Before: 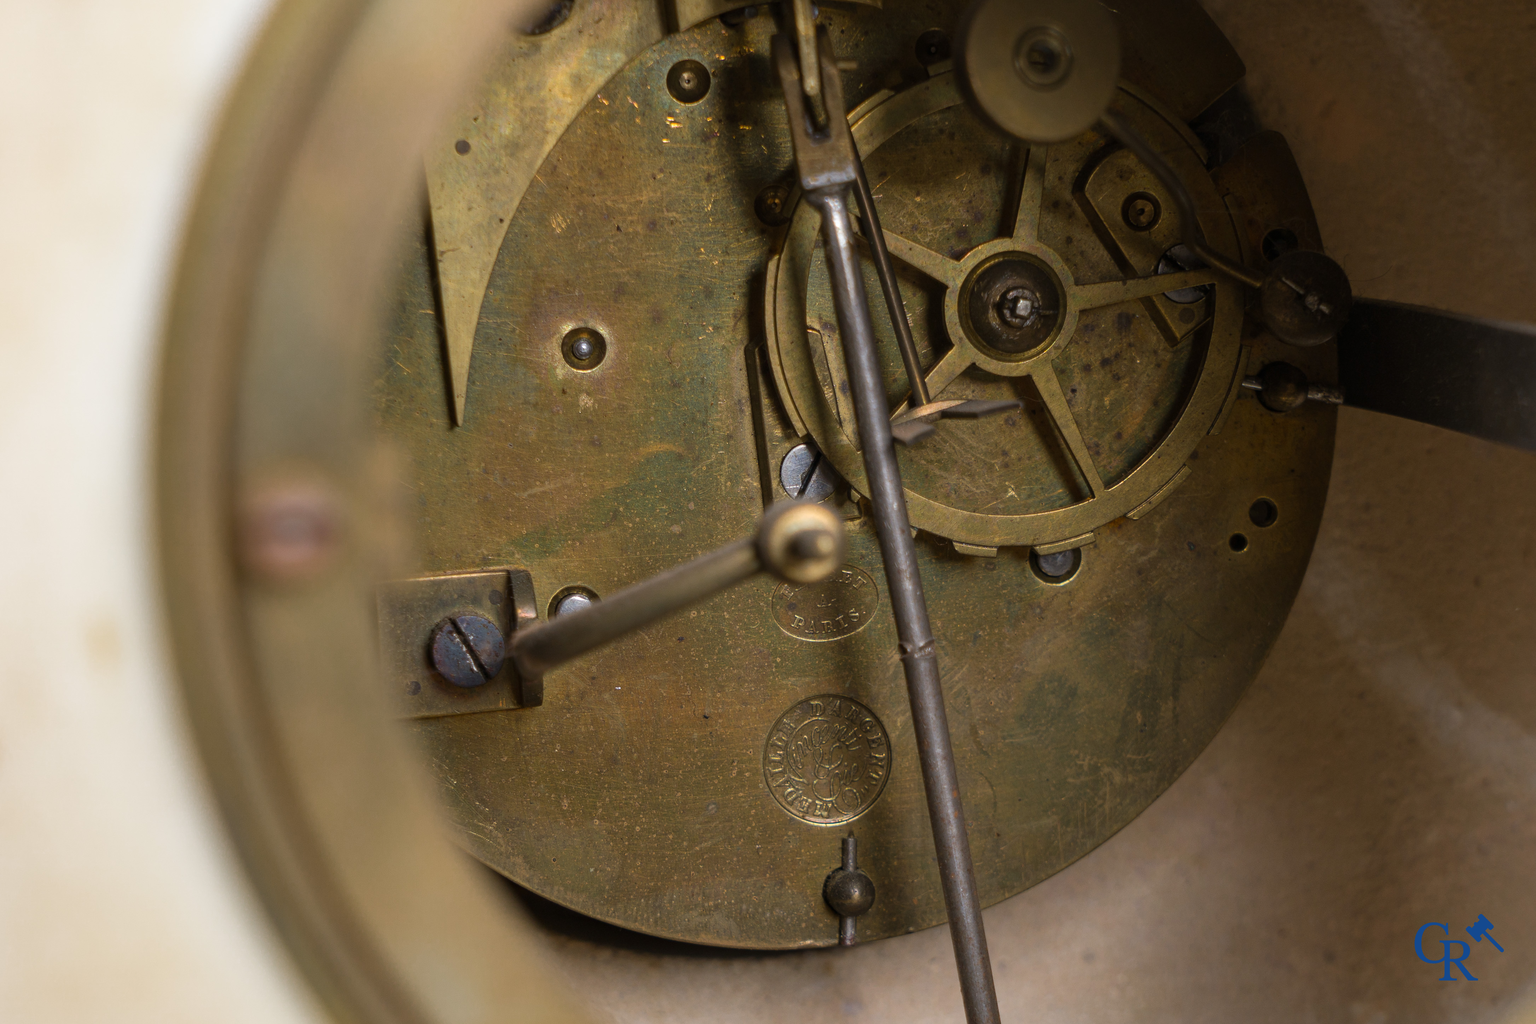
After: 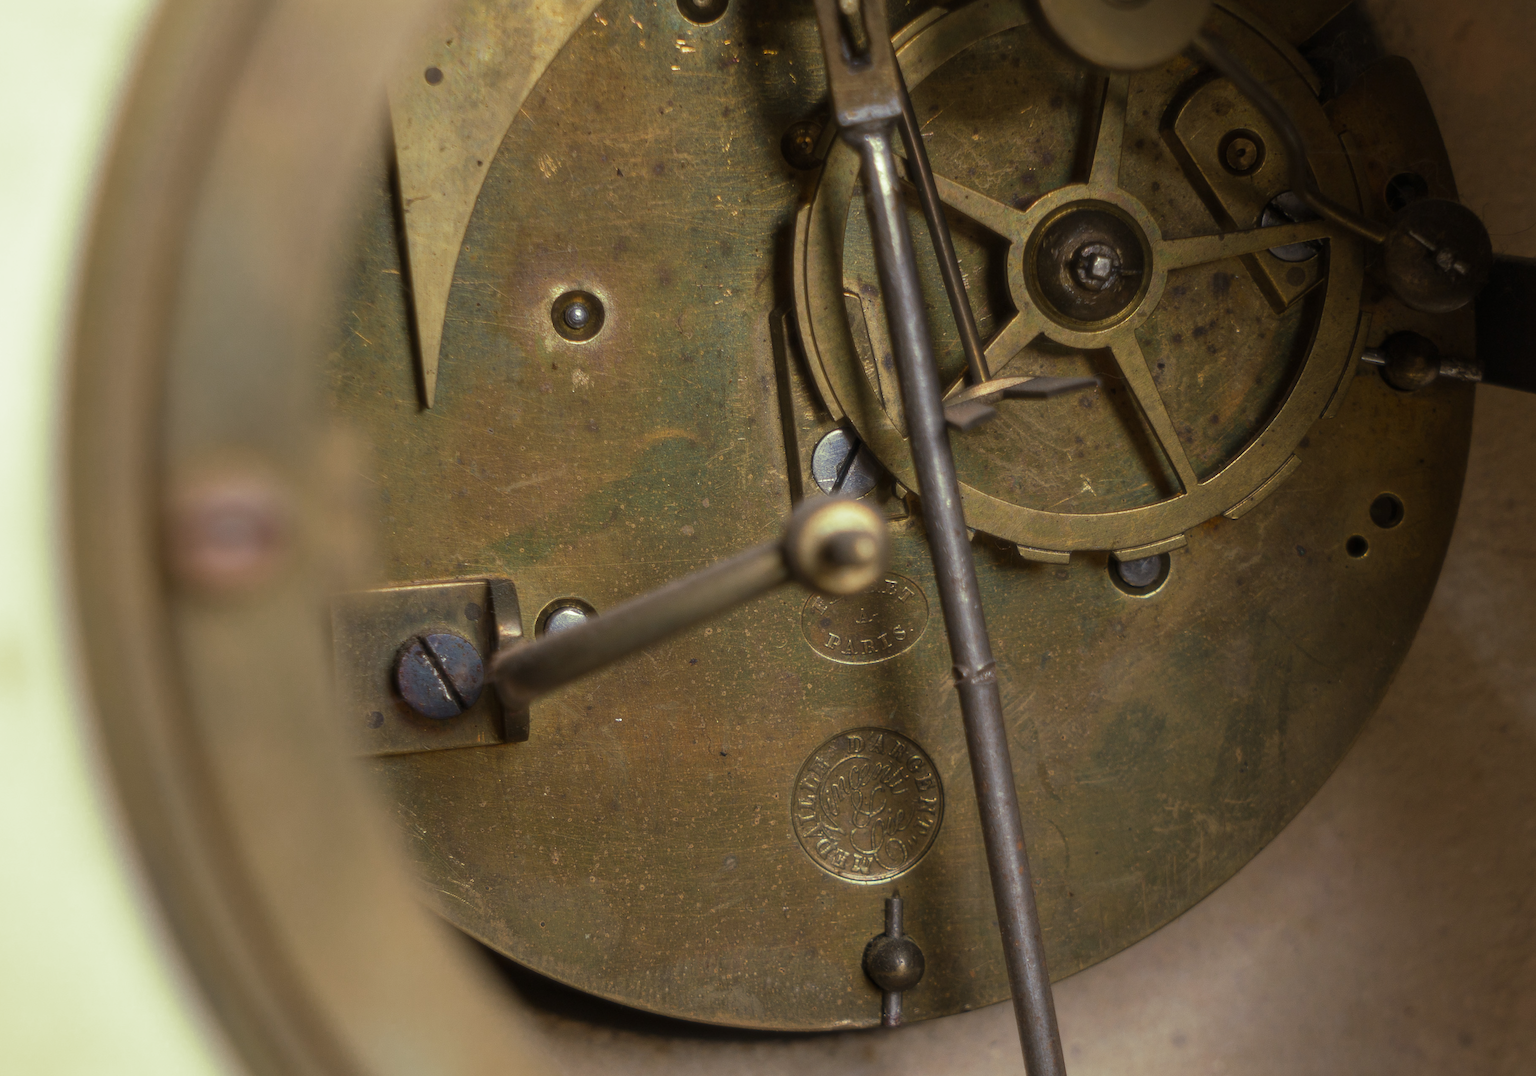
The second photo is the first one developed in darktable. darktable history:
soften: size 10%, saturation 50%, brightness 0.2 EV, mix 10%
split-toning: shadows › hue 290.82°, shadows › saturation 0.34, highlights › saturation 0.38, balance 0, compress 50%
crop: left 6.446%, top 8.188%, right 9.538%, bottom 3.548%
